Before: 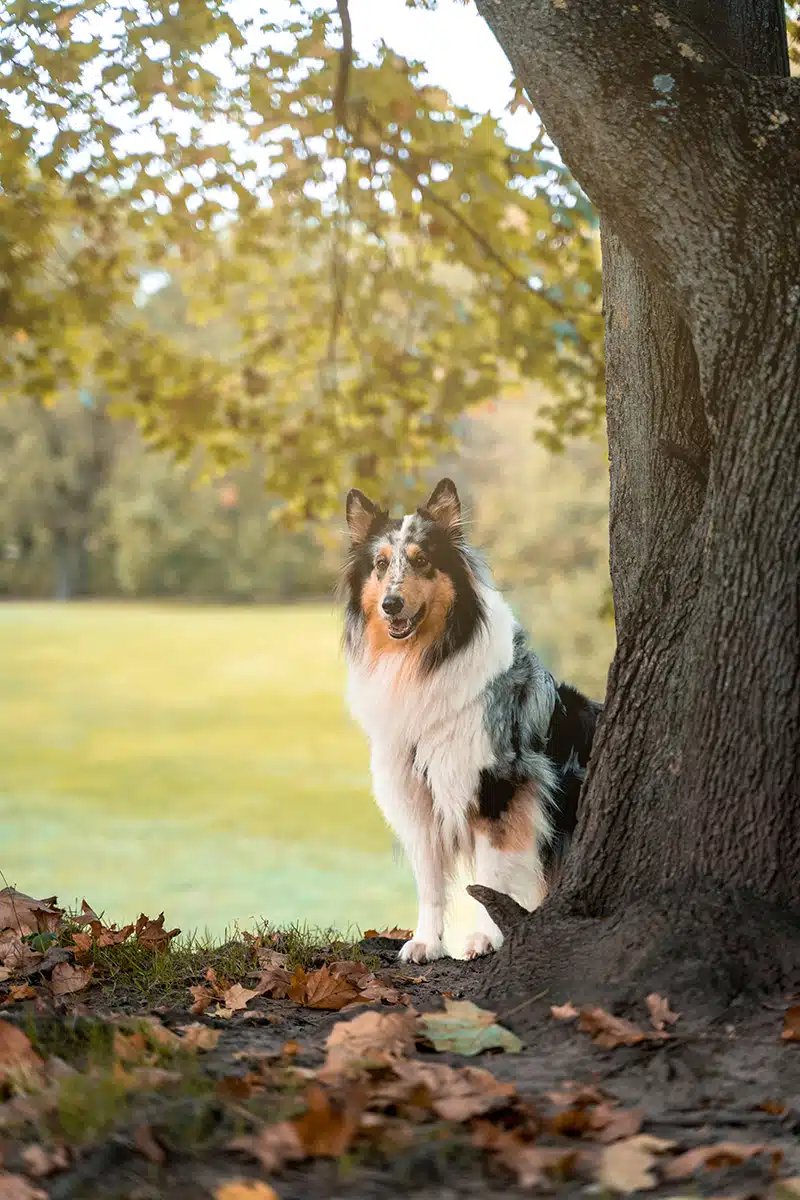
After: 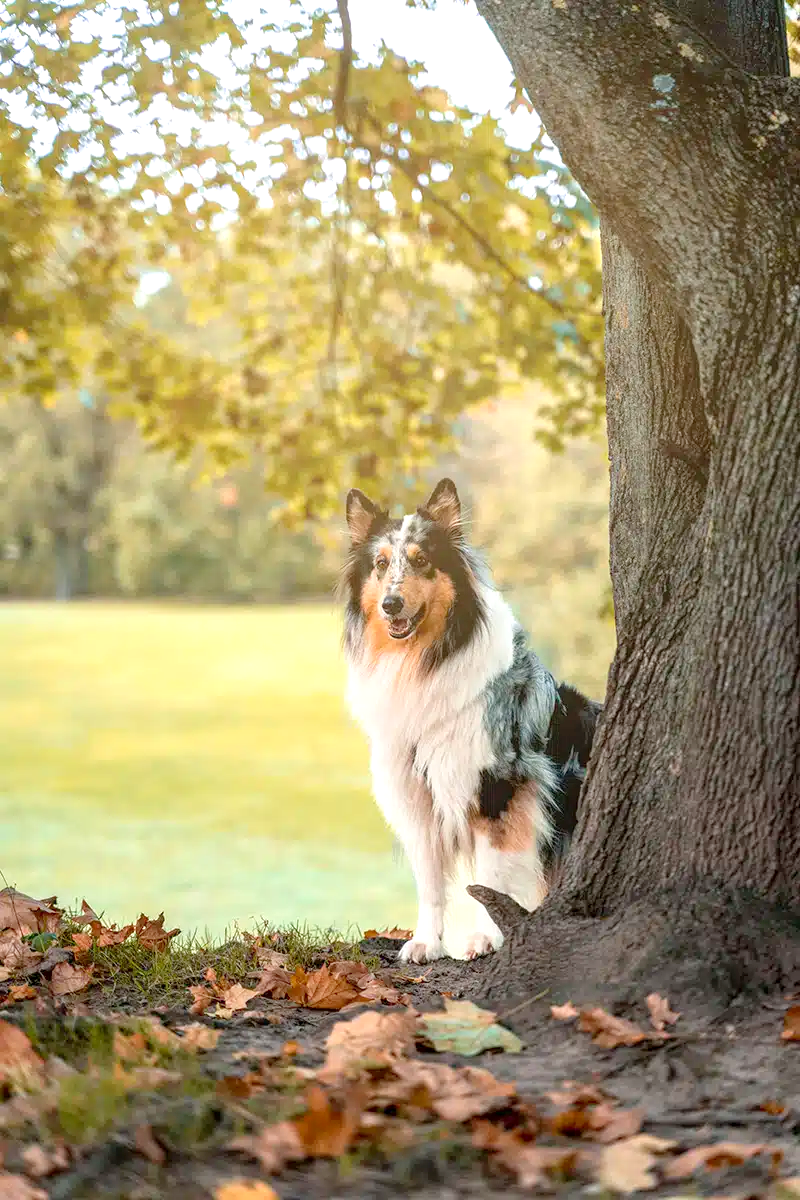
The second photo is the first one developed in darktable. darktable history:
local contrast: on, module defaults
levels: levels [0, 0.43, 0.984]
exposure: exposure 0.191 EV, compensate highlight preservation false
